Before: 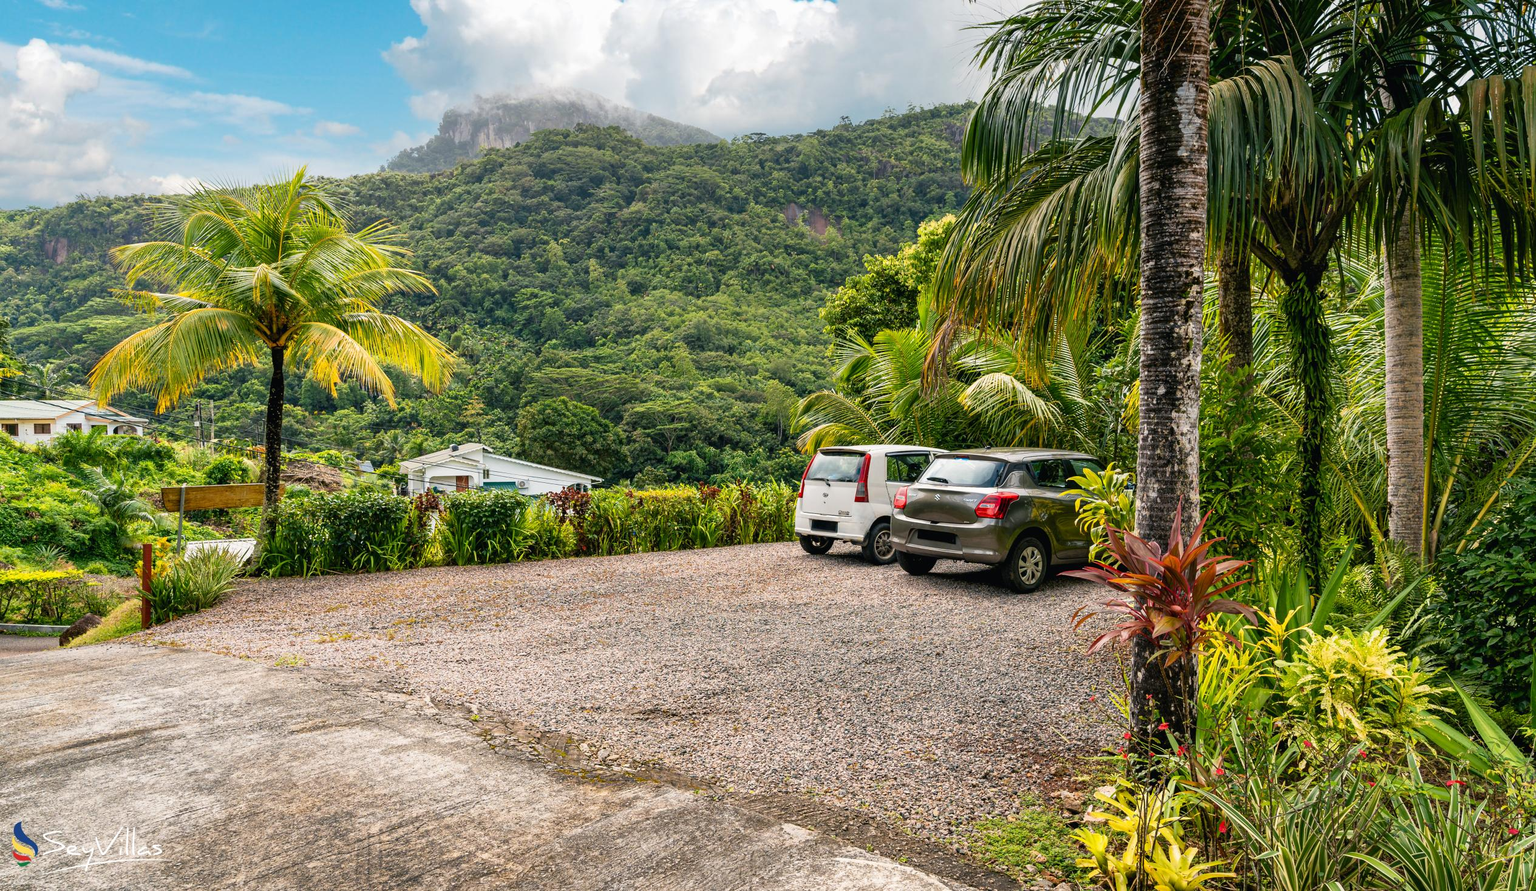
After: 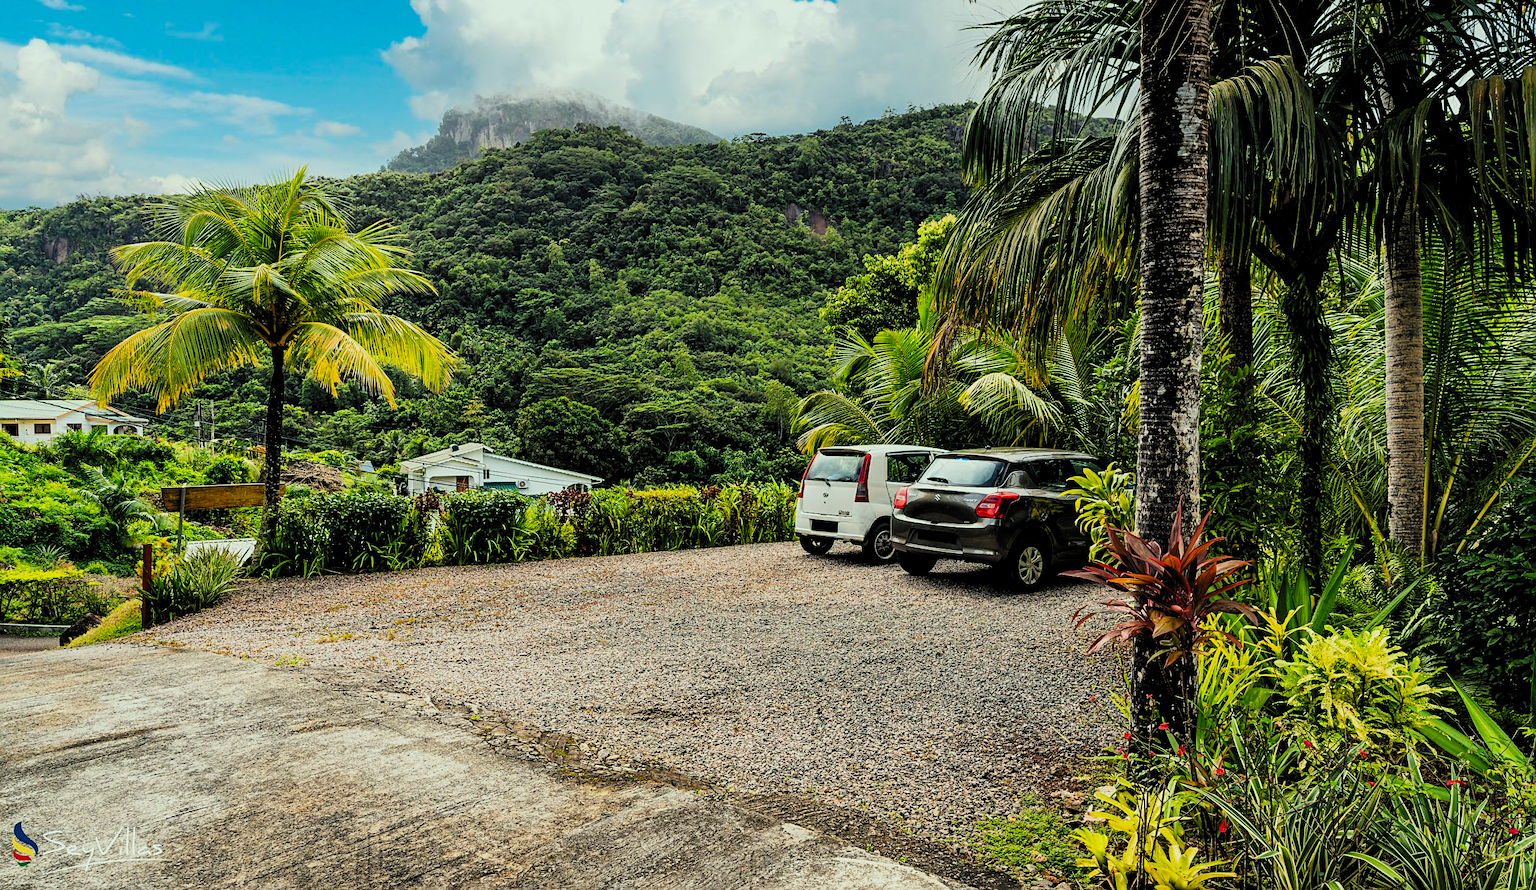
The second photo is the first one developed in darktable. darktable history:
color correction: highlights a* -8.05, highlights b* 3.7
tone curve: curves: ch0 [(0, 0) (0.153, 0.056) (1, 1)], preserve colors none
sharpen: radius 2.116, amount 0.385, threshold 0.218
filmic rgb: black relative exposure -5.07 EV, white relative exposure 3.5 EV, hardness 3.17, contrast 1.299, highlights saturation mix -49.32%, color science v6 (2022)
